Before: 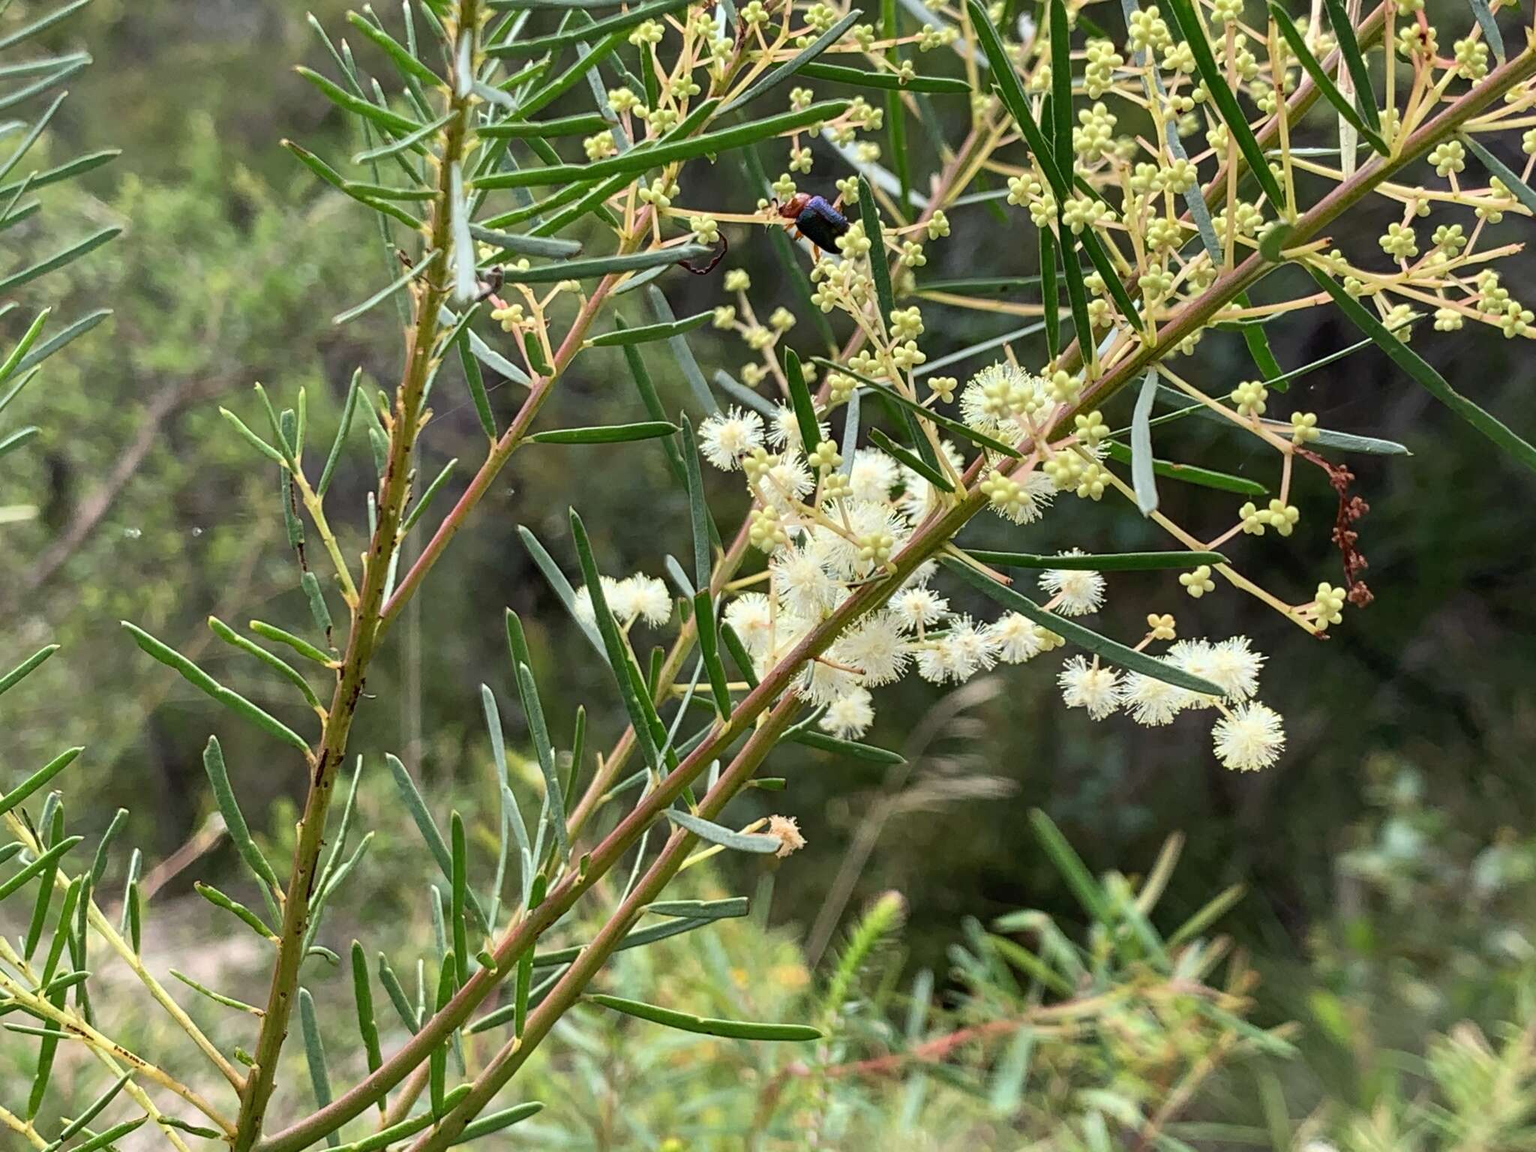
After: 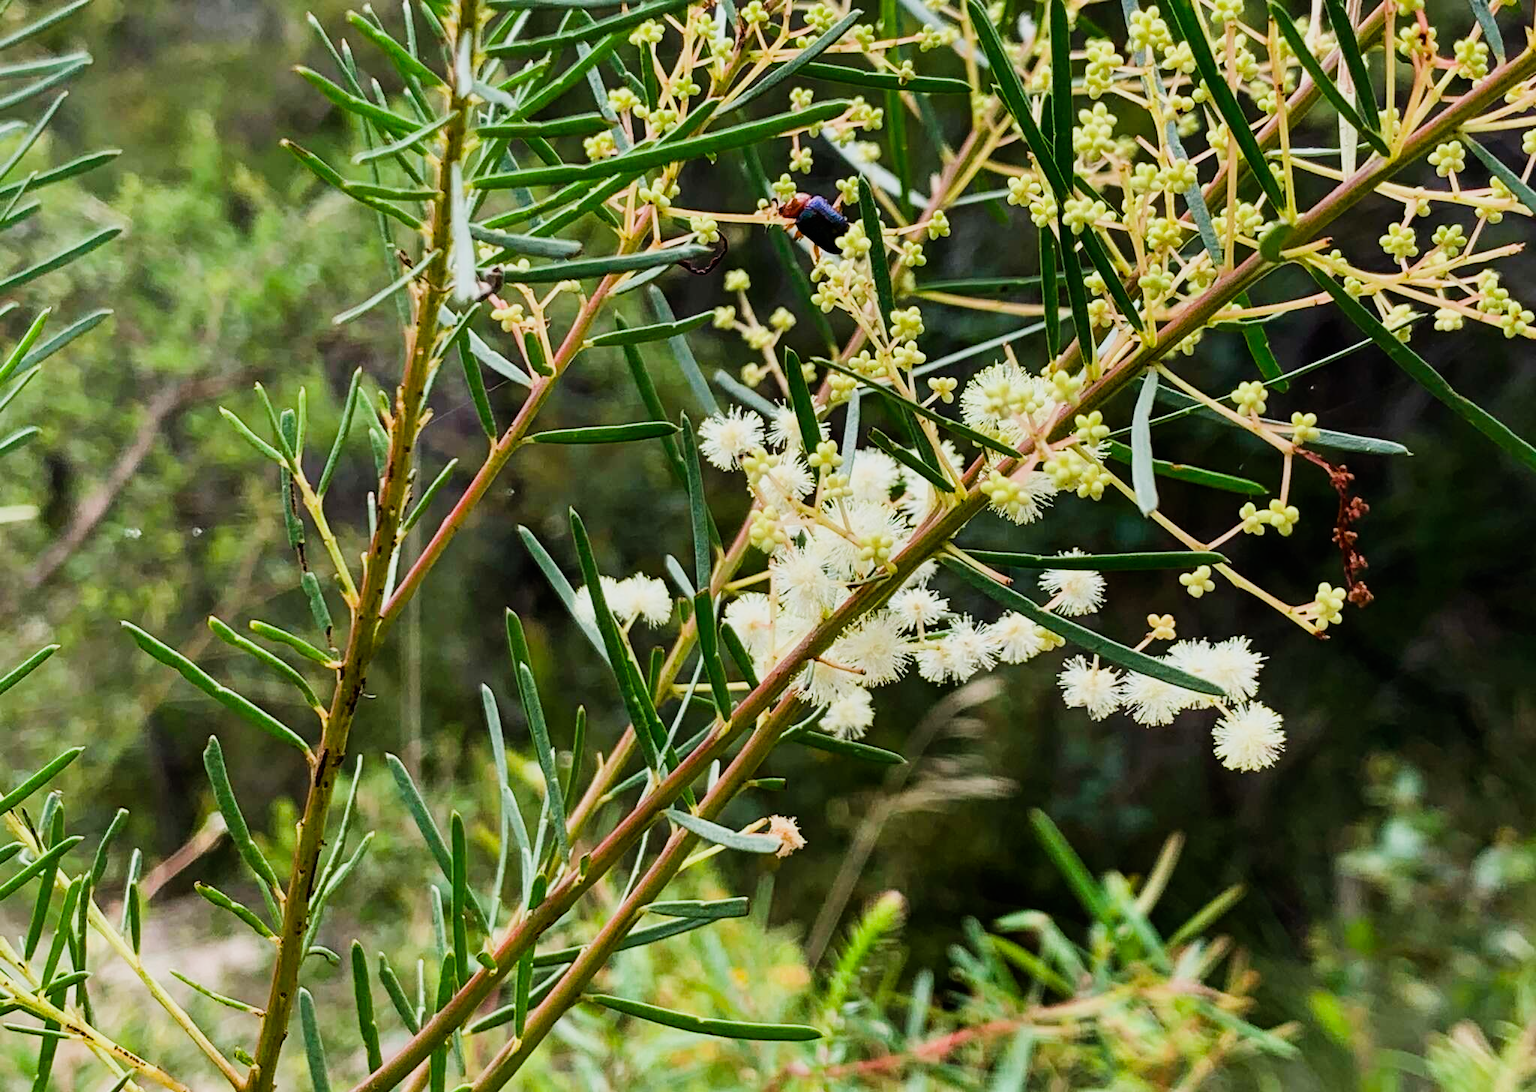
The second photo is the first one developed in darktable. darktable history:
sigmoid: contrast 1.7
crop and rotate: top 0%, bottom 5.097%
